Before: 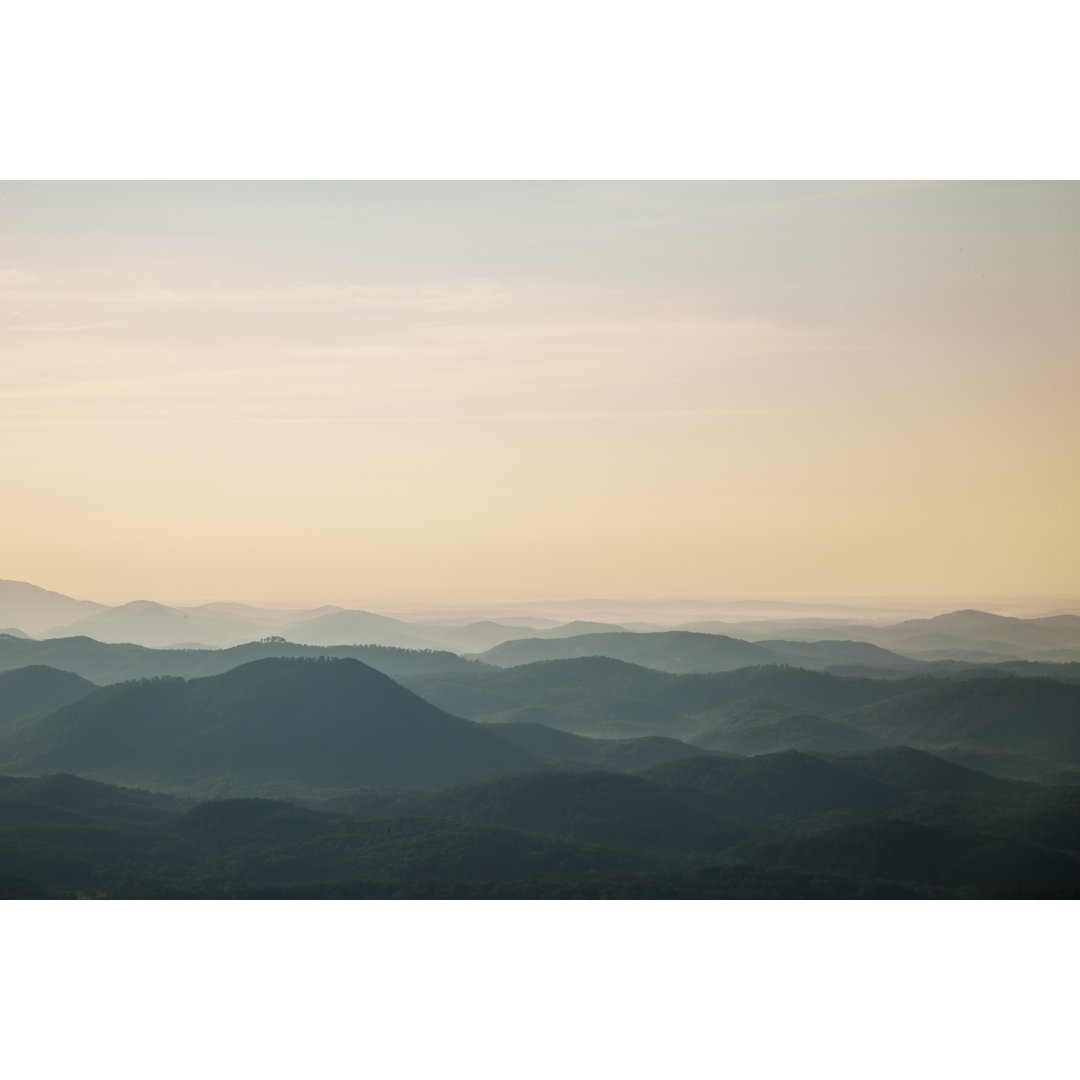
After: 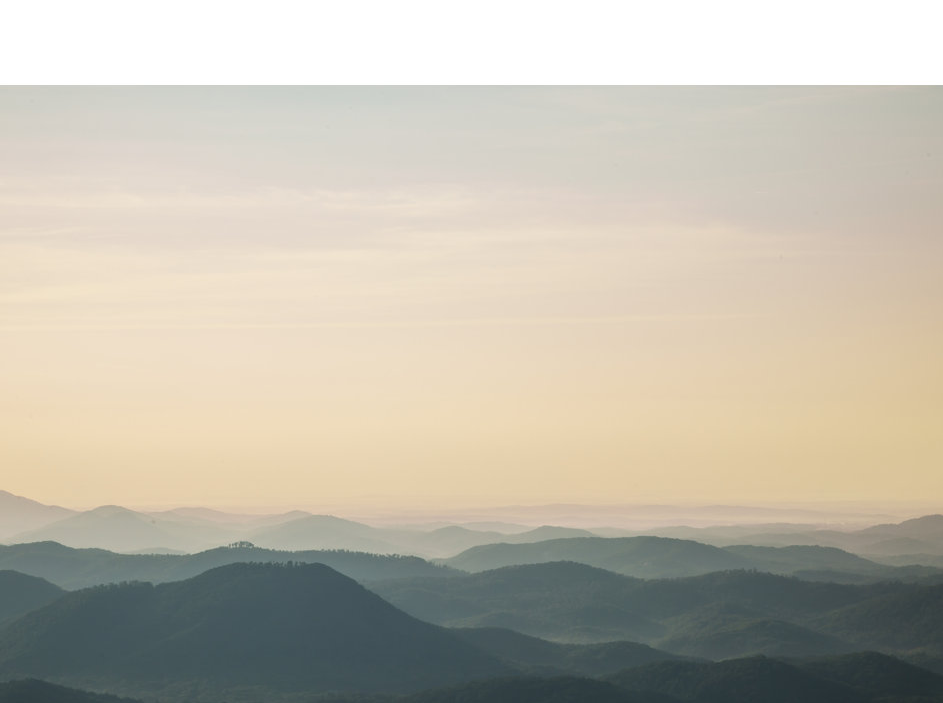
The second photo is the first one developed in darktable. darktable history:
crop: left 3.013%, top 8.813%, right 9.652%, bottom 26.064%
